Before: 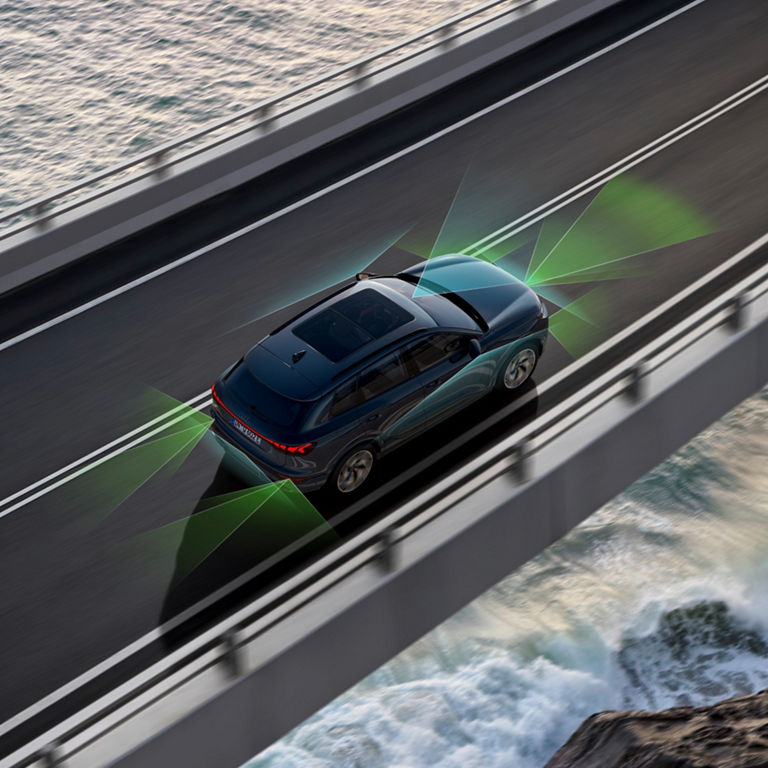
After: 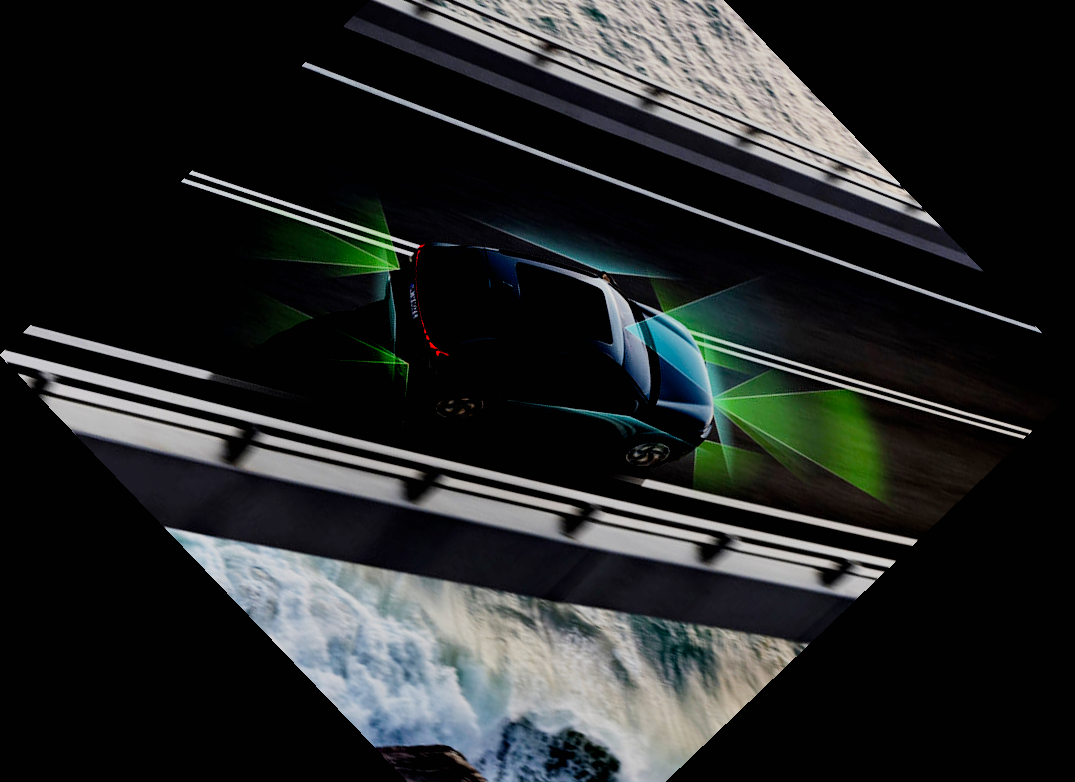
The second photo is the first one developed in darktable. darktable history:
crop and rotate: angle -46.26°, top 16.234%, right 0.912%, bottom 11.704%
exposure: black level correction 0.046, exposure -0.228 EV, compensate highlight preservation false
sigmoid: contrast 1.7, skew -0.2, preserve hue 0%, red attenuation 0.1, red rotation 0.035, green attenuation 0.1, green rotation -0.017, blue attenuation 0.15, blue rotation -0.052, base primaries Rec2020
shadows and highlights: shadows 32, highlights -32, soften with gaussian
